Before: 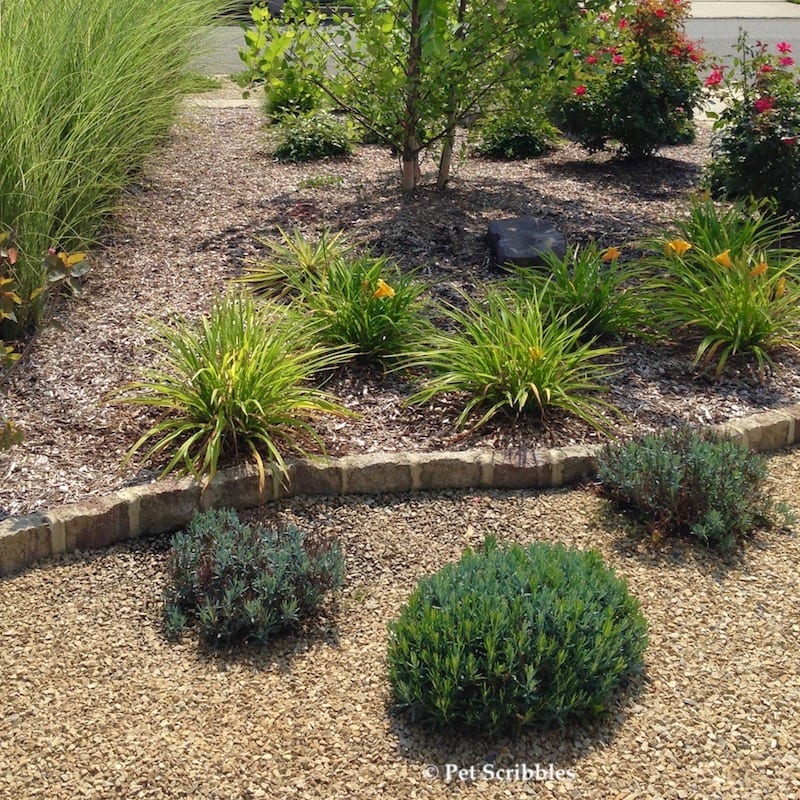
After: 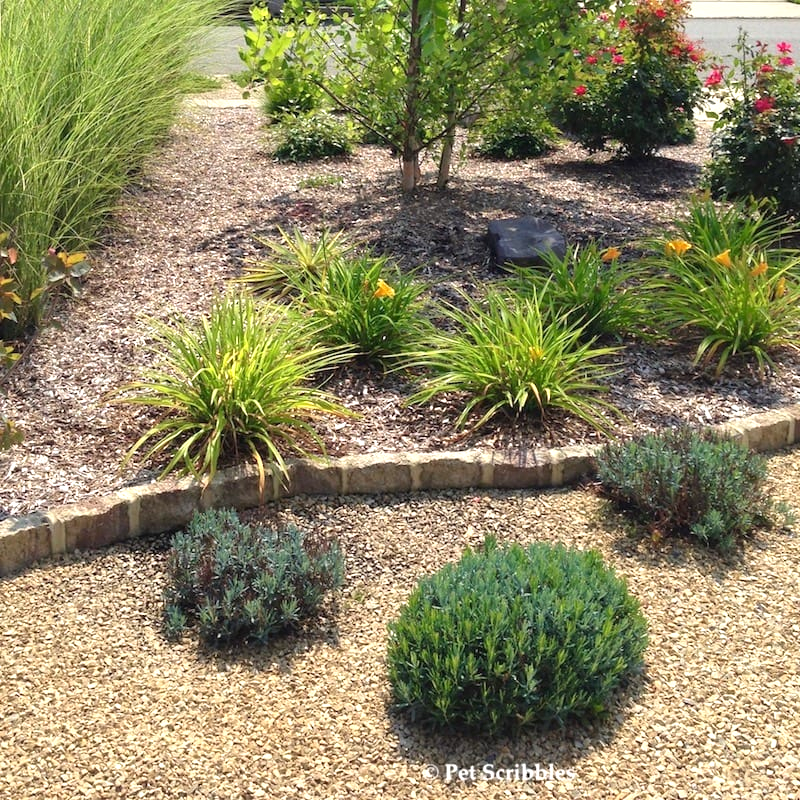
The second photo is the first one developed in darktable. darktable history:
tone equalizer: on, module defaults
exposure: exposure 0.6 EV, compensate highlight preservation false
